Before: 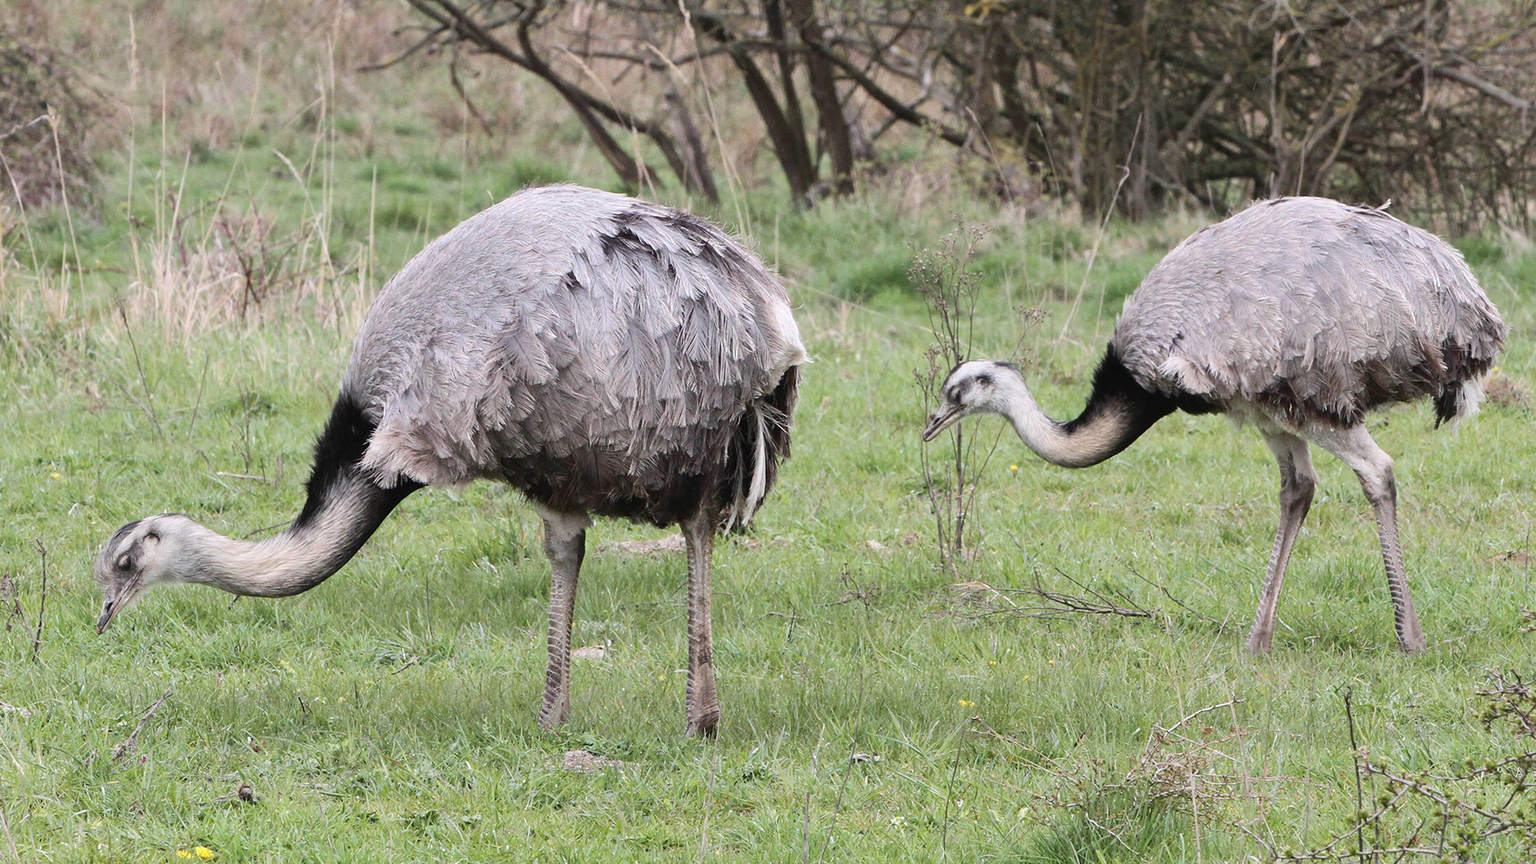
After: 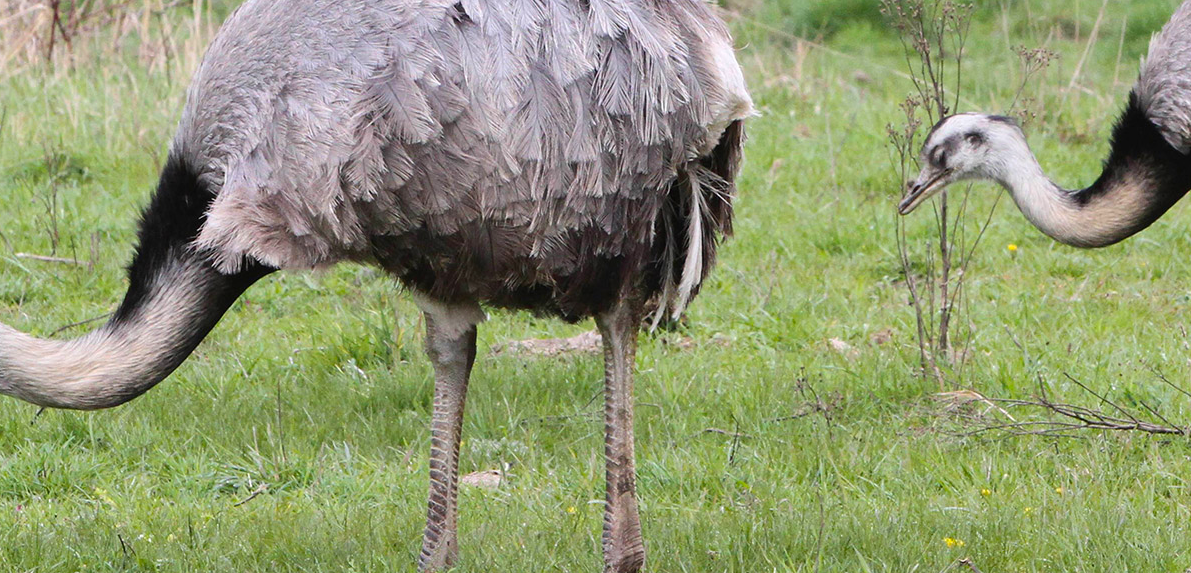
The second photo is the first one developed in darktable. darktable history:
crop: left 13.312%, top 31.28%, right 24.627%, bottom 15.582%
color balance rgb: perceptual saturation grading › global saturation 20%, global vibrance 20%
